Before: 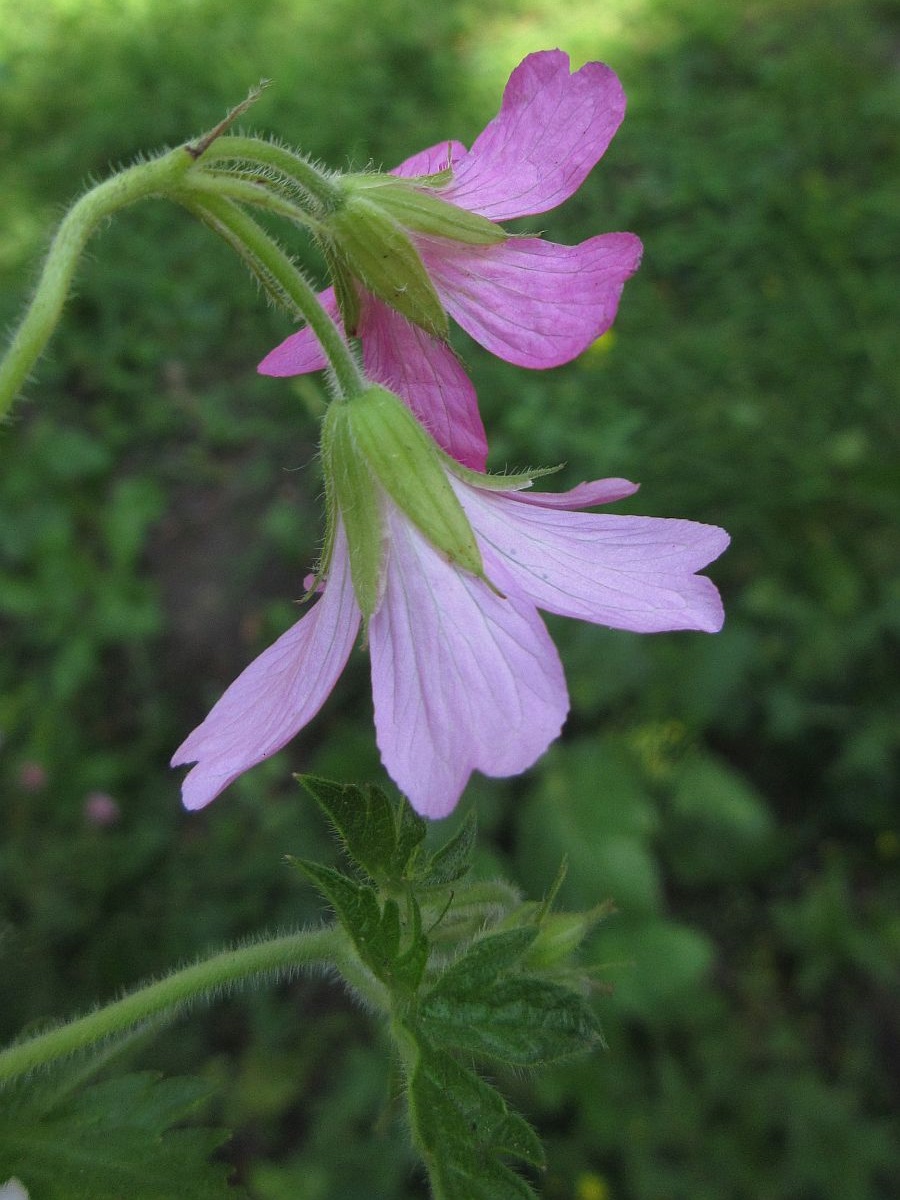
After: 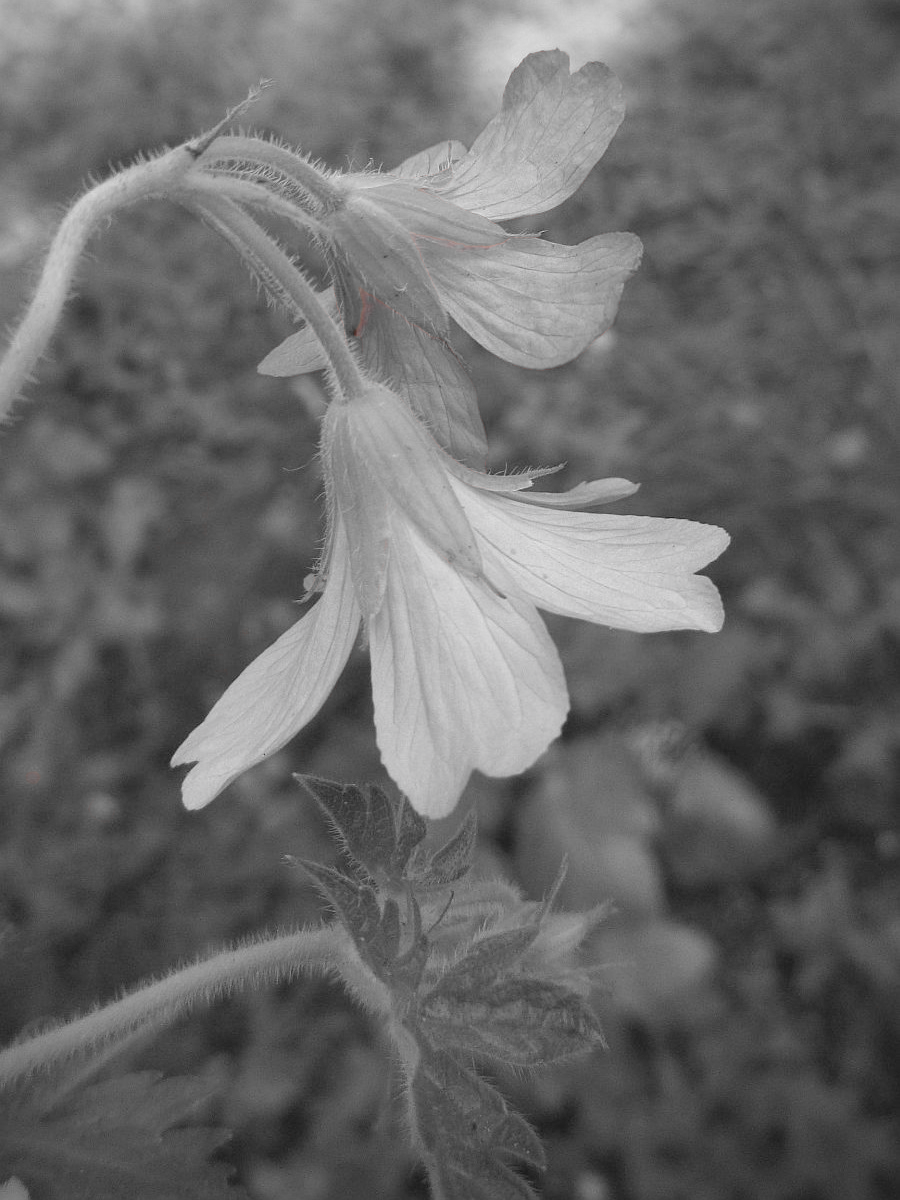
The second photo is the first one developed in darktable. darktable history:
contrast brightness saturation: contrast 0.07, brightness 0.18, saturation 0.4
vignetting: fall-off start 97.23%, saturation -0.024, center (-0.033, -0.042), width/height ratio 1.179, unbound false
color zones: curves: ch1 [(0, 0.006) (0.094, 0.285) (0.171, 0.001) (0.429, 0.001) (0.571, 0.003) (0.714, 0.004) (0.857, 0.004) (1, 0.006)]
